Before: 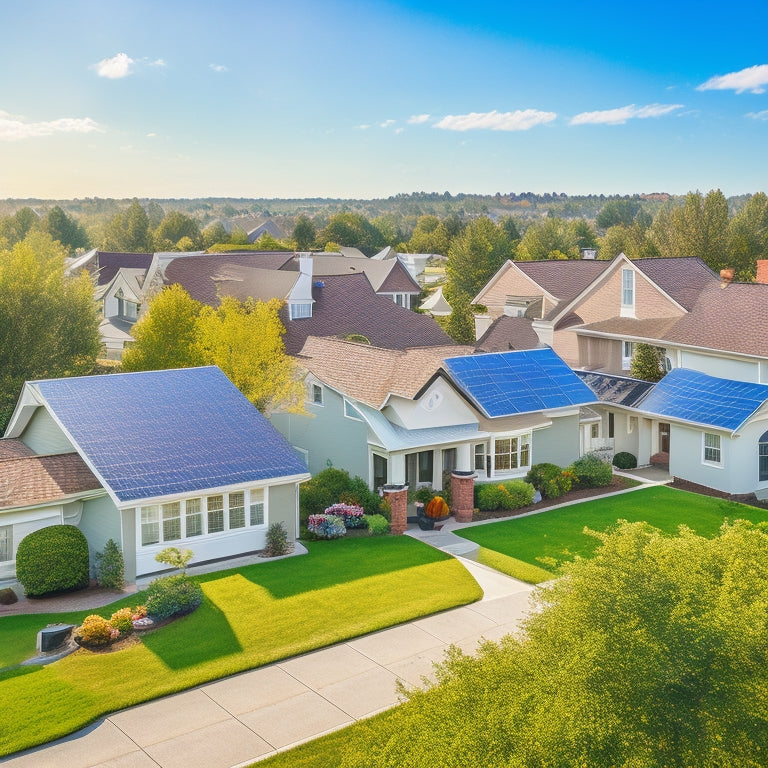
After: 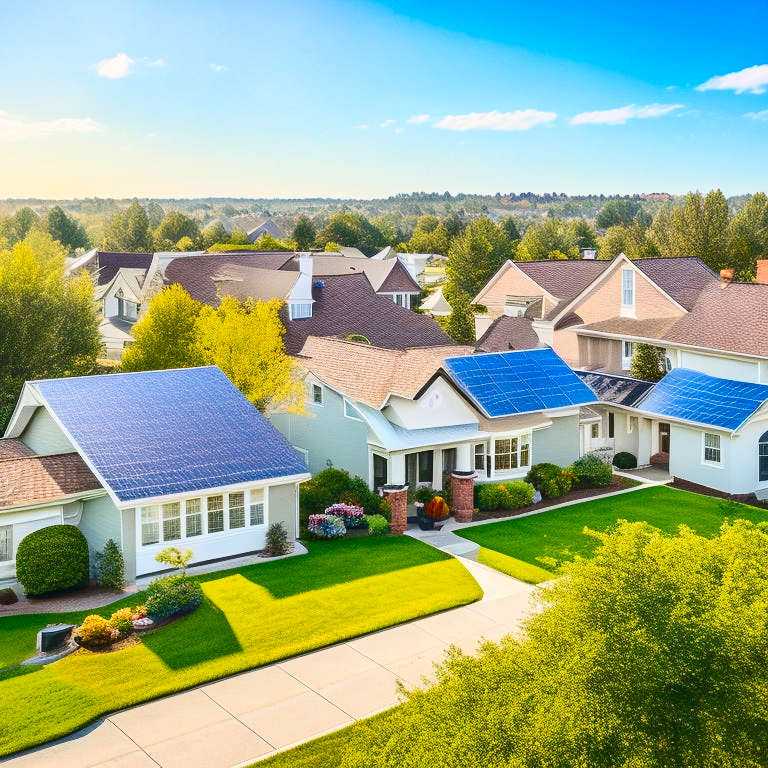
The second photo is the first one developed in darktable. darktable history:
contrast brightness saturation: contrast 0.28
tone equalizer: on, module defaults
color balance rgb: perceptual saturation grading › global saturation 20%, global vibrance 20%
